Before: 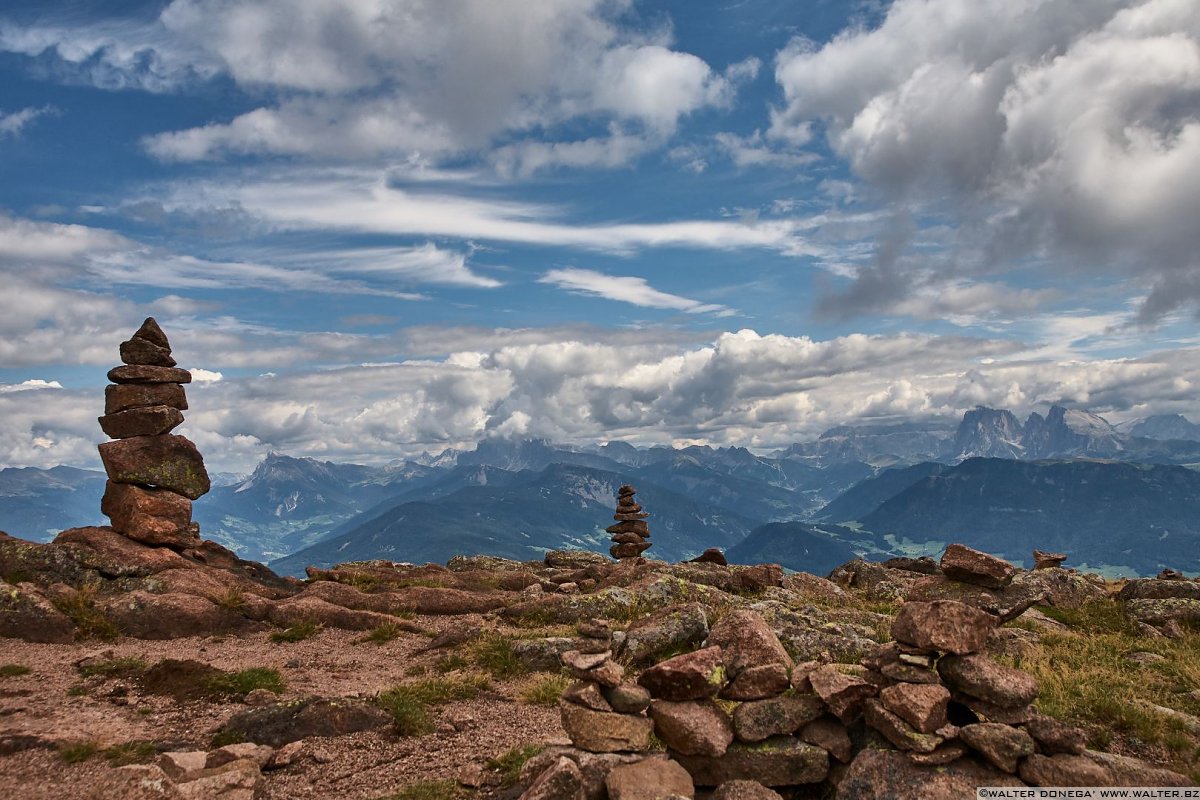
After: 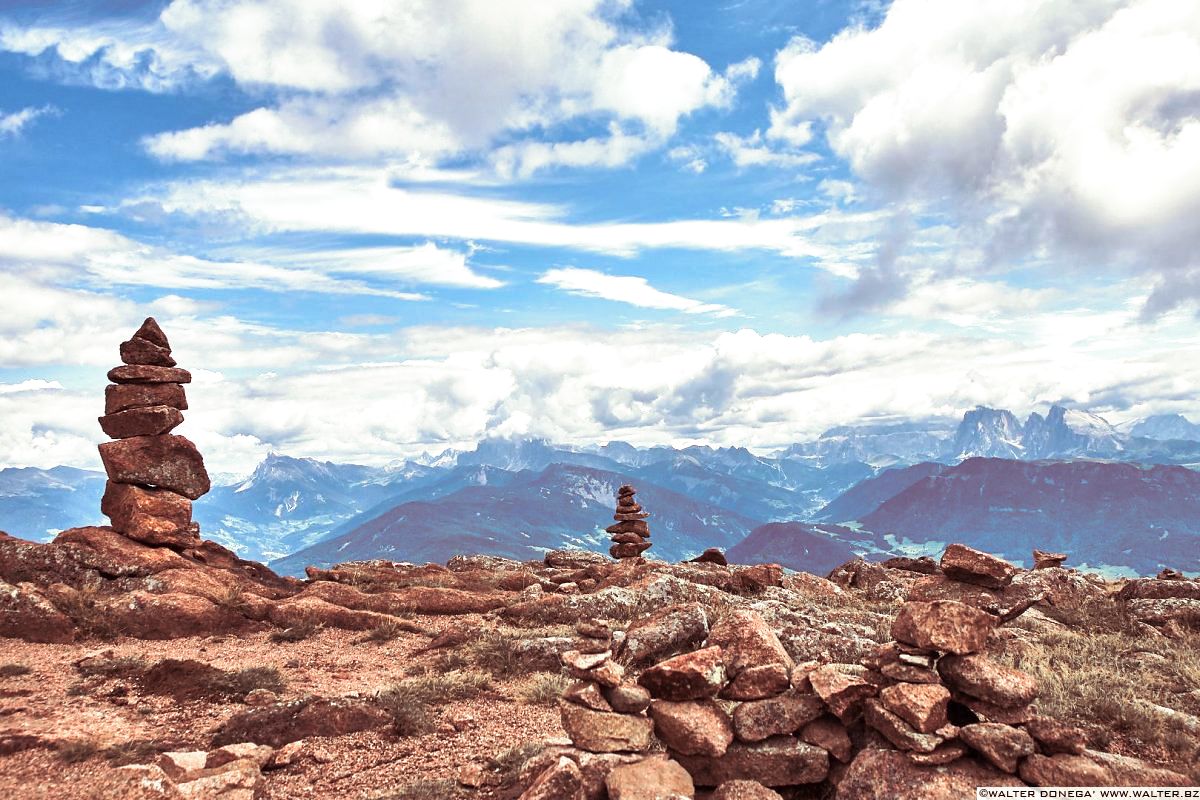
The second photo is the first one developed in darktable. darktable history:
base curve: curves: ch0 [(0, 0) (0.688, 0.865) (1, 1)], preserve colors none
color zones: curves: ch1 [(0, 0.708) (0.088, 0.648) (0.245, 0.187) (0.429, 0.326) (0.571, 0.498) (0.714, 0.5) (0.857, 0.5) (1, 0.708)]
exposure: exposure 1 EV, compensate highlight preservation false
split-toning: on, module defaults
white balance: emerald 1
